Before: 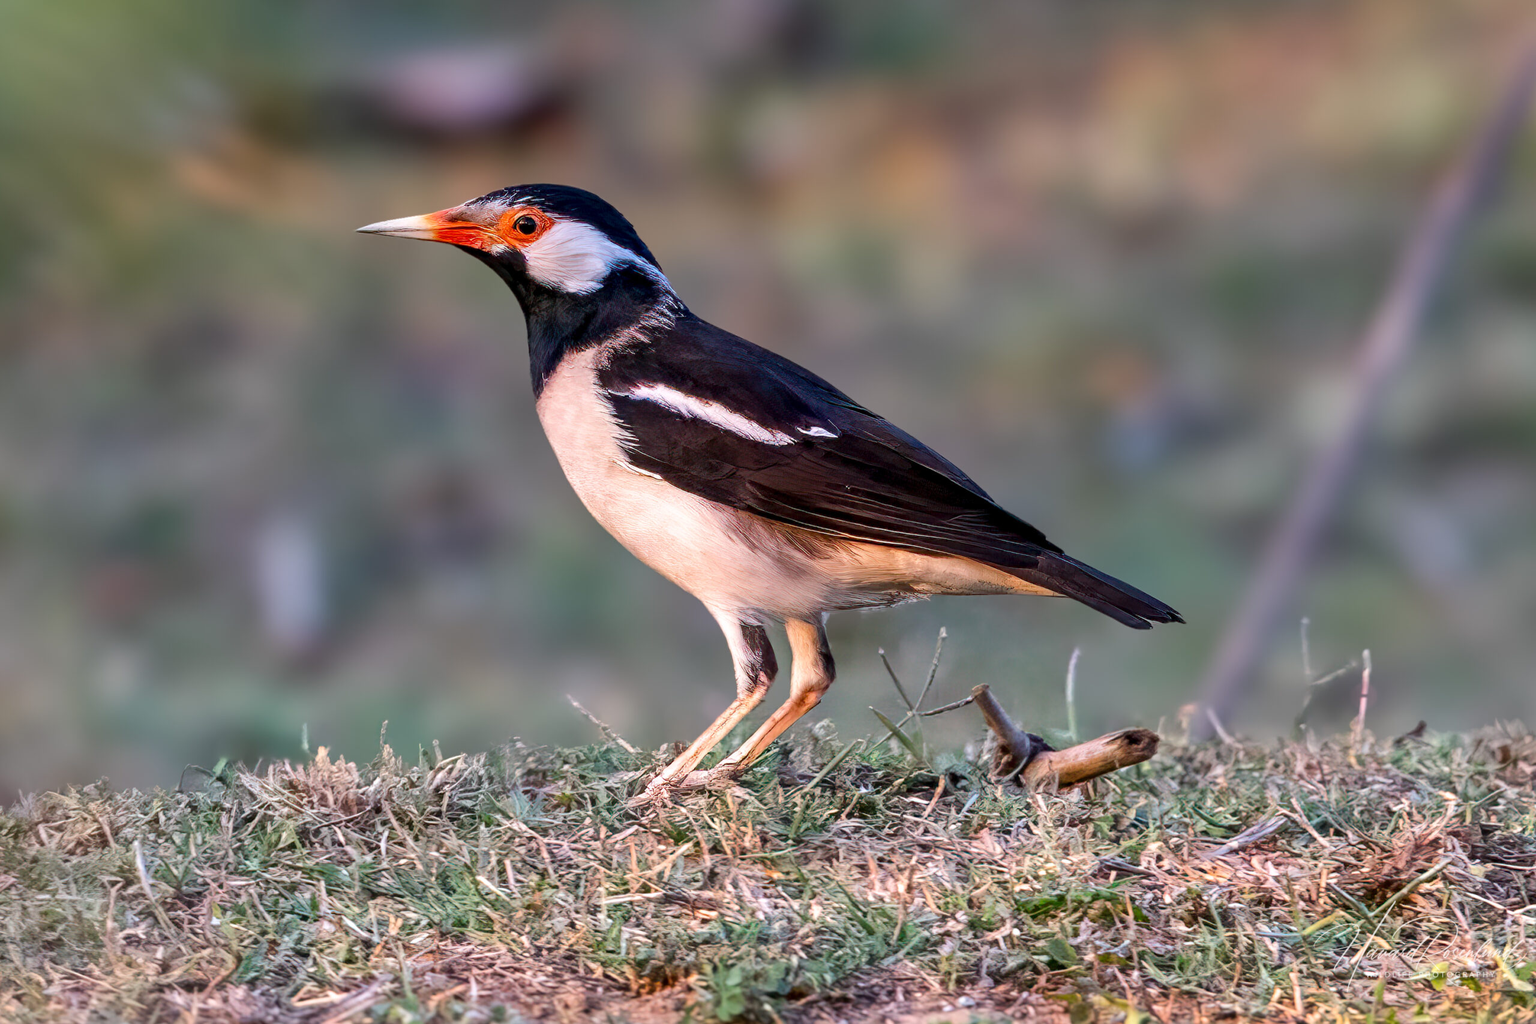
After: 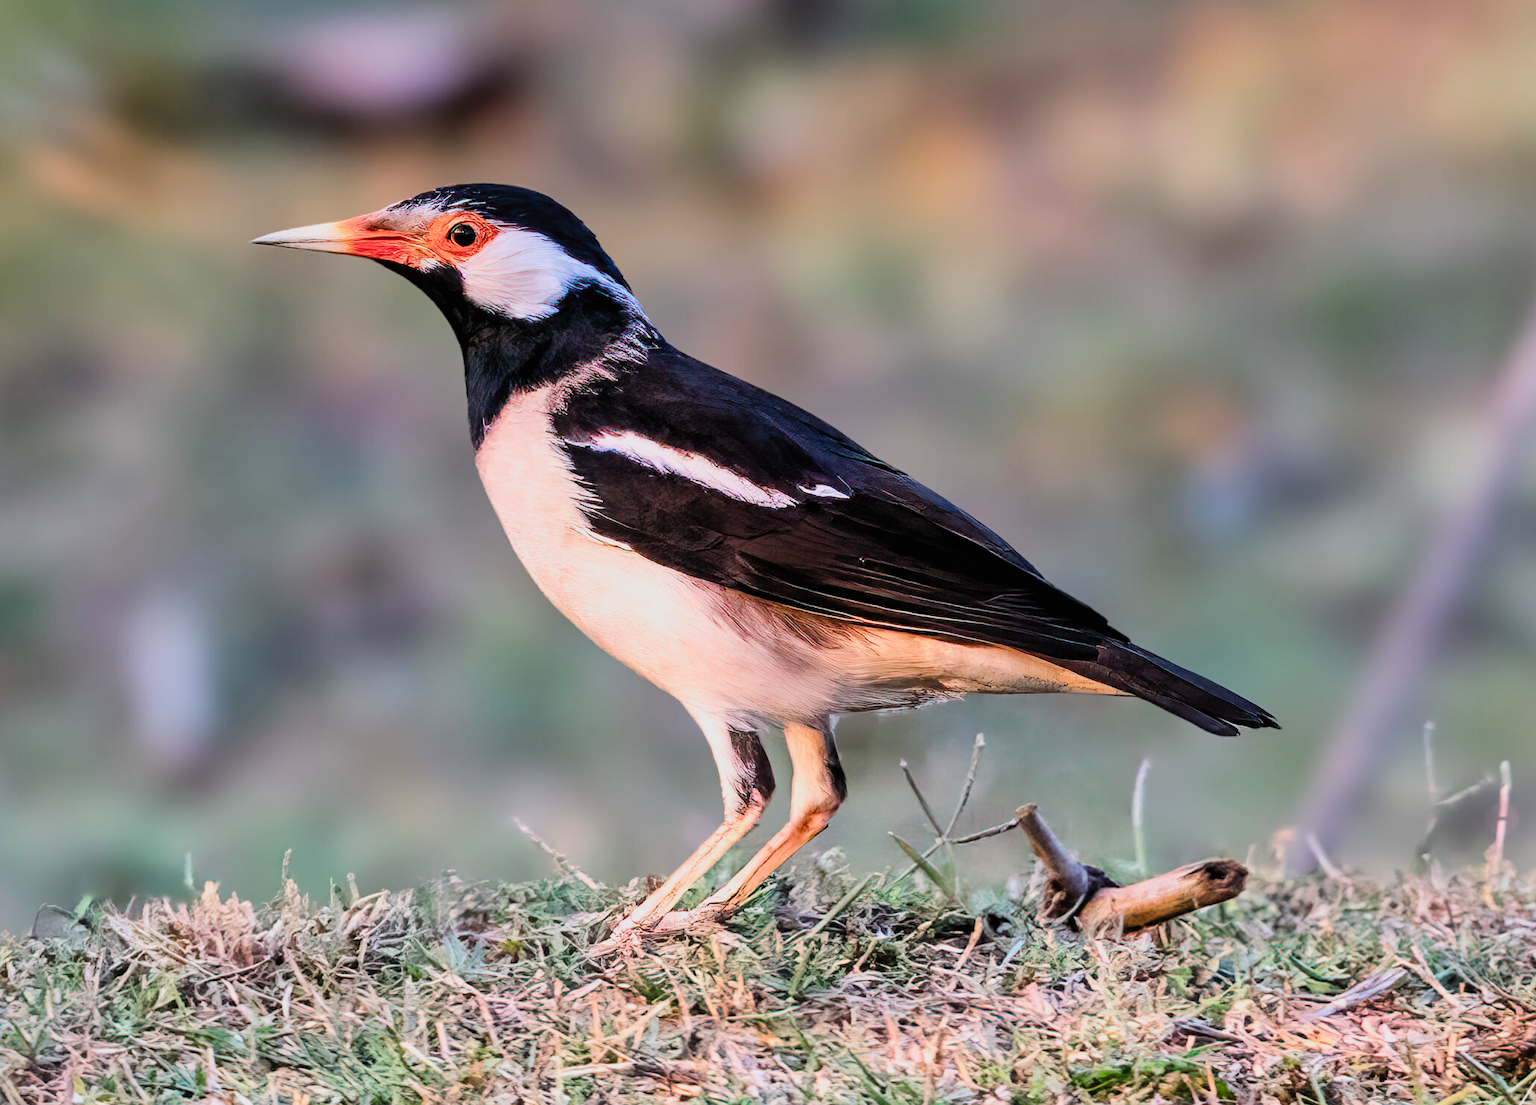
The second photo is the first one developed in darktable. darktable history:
crop: left 9.962%, top 3.557%, right 9.276%, bottom 9.341%
contrast brightness saturation: contrast 0.197, brightness 0.156, saturation 0.226
filmic rgb: black relative exposure -7.65 EV, white relative exposure 4.56 EV, hardness 3.61, color science v4 (2020)
